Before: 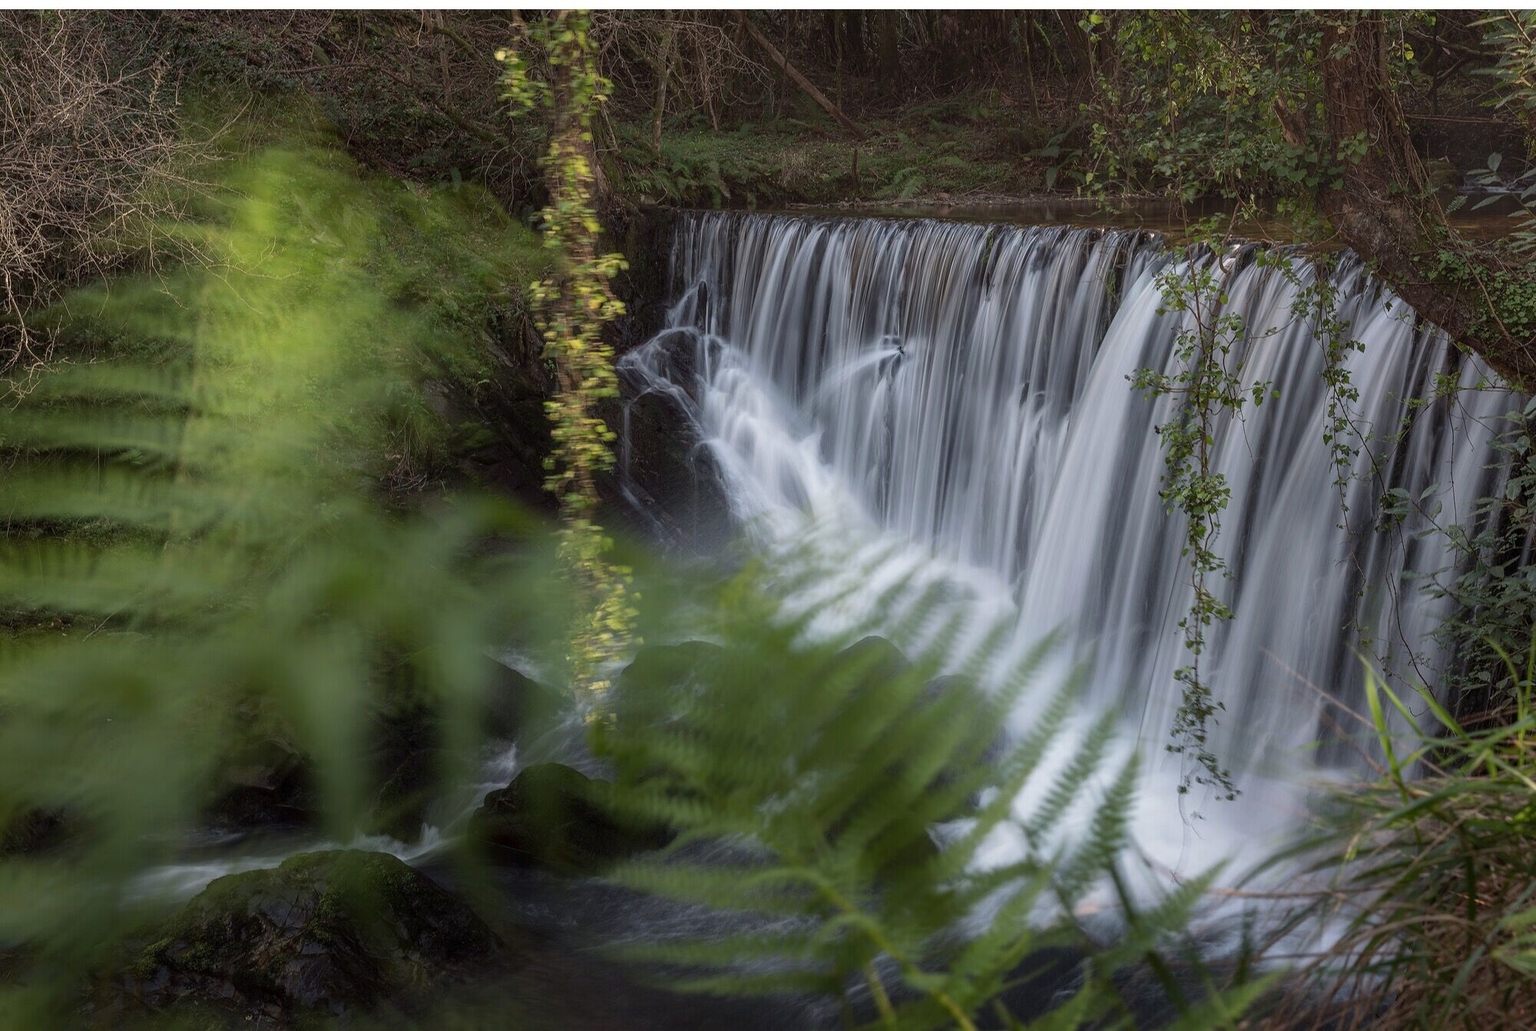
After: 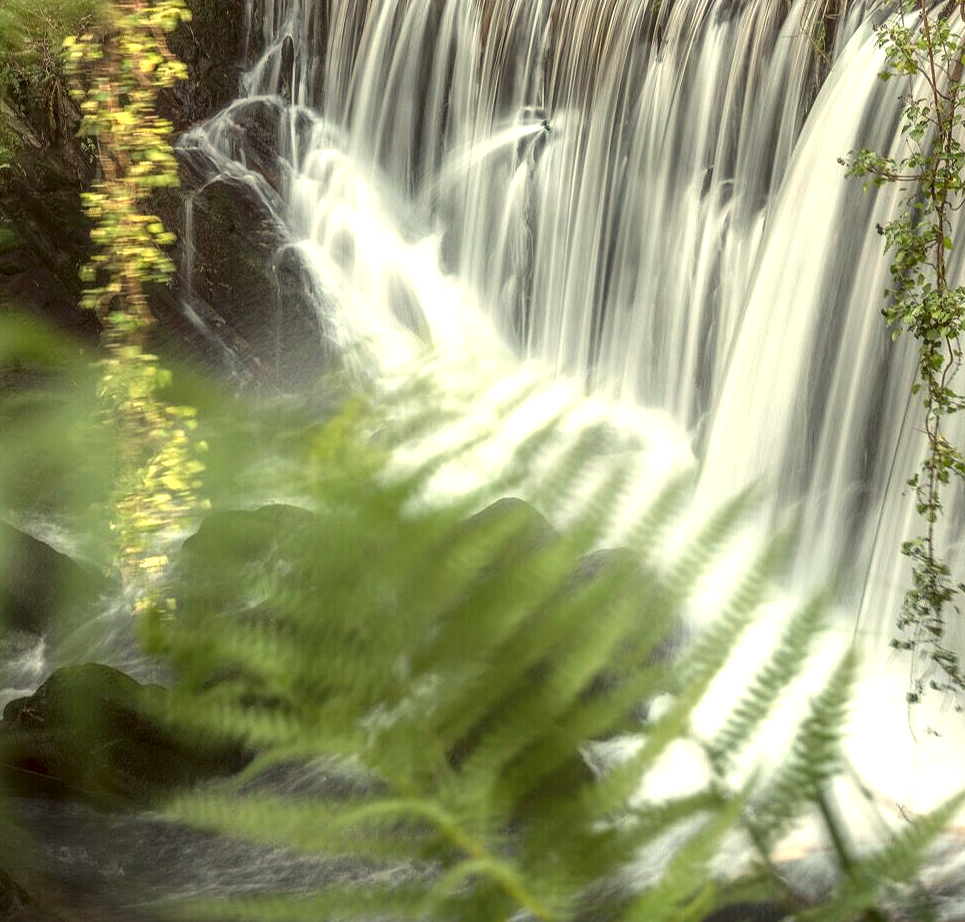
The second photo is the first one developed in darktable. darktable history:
white balance: red 1.08, blue 0.791
local contrast: detail 130%
crop: left 31.379%, top 24.658%, right 20.326%, bottom 6.628%
color balance: lift [1.004, 1.002, 1.002, 0.998], gamma [1, 1.007, 1.002, 0.993], gain [1, 0.977, 1.013, 1.023], contrast -3.64%
exposure: black level correction 0, exposure 1.2 EV, compensate highlight preservation false
